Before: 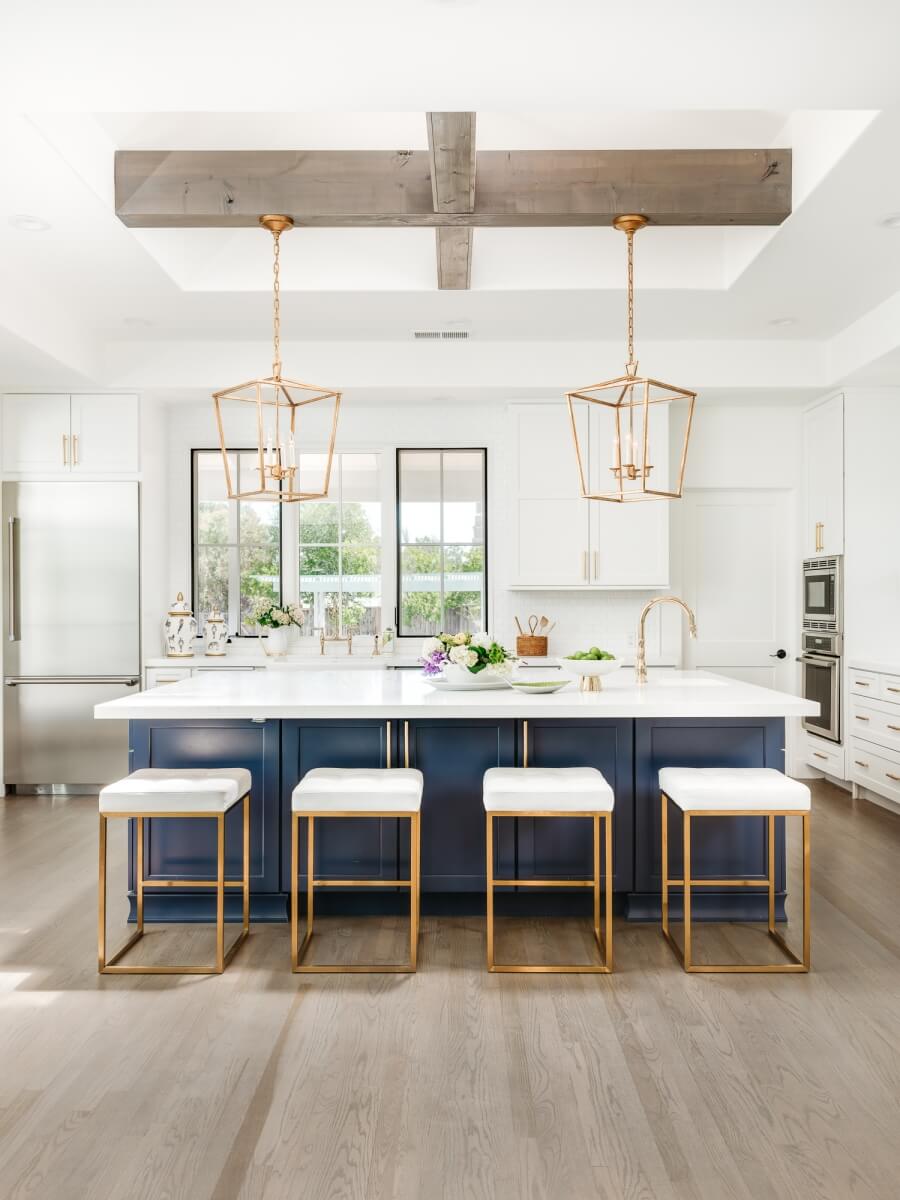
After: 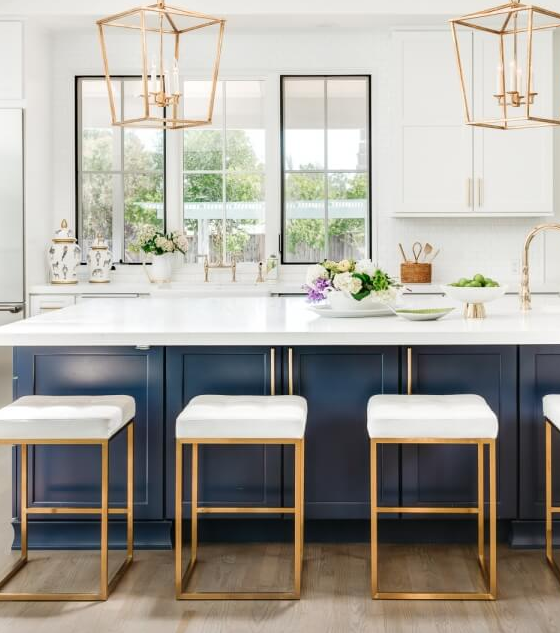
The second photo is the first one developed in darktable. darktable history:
crop: left 12.961%, top 31.107%, right 24.72%, bottom 16.094%
